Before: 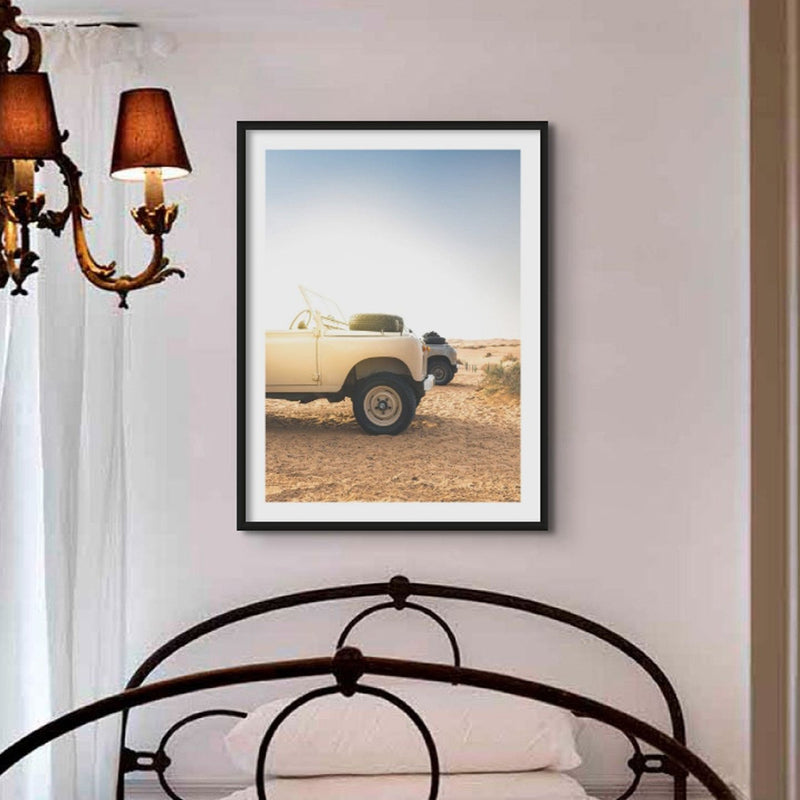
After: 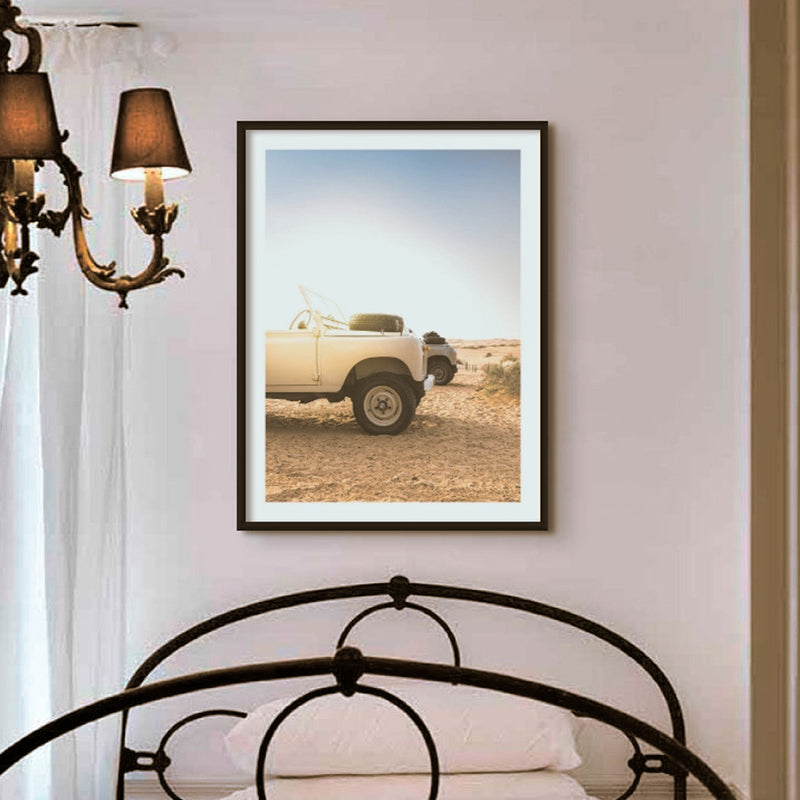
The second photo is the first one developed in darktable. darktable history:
split-toning: shadows › hue 37.98°, highlights › hue 185.58°, balance -55.261
tone equalizer: on, module defaults
